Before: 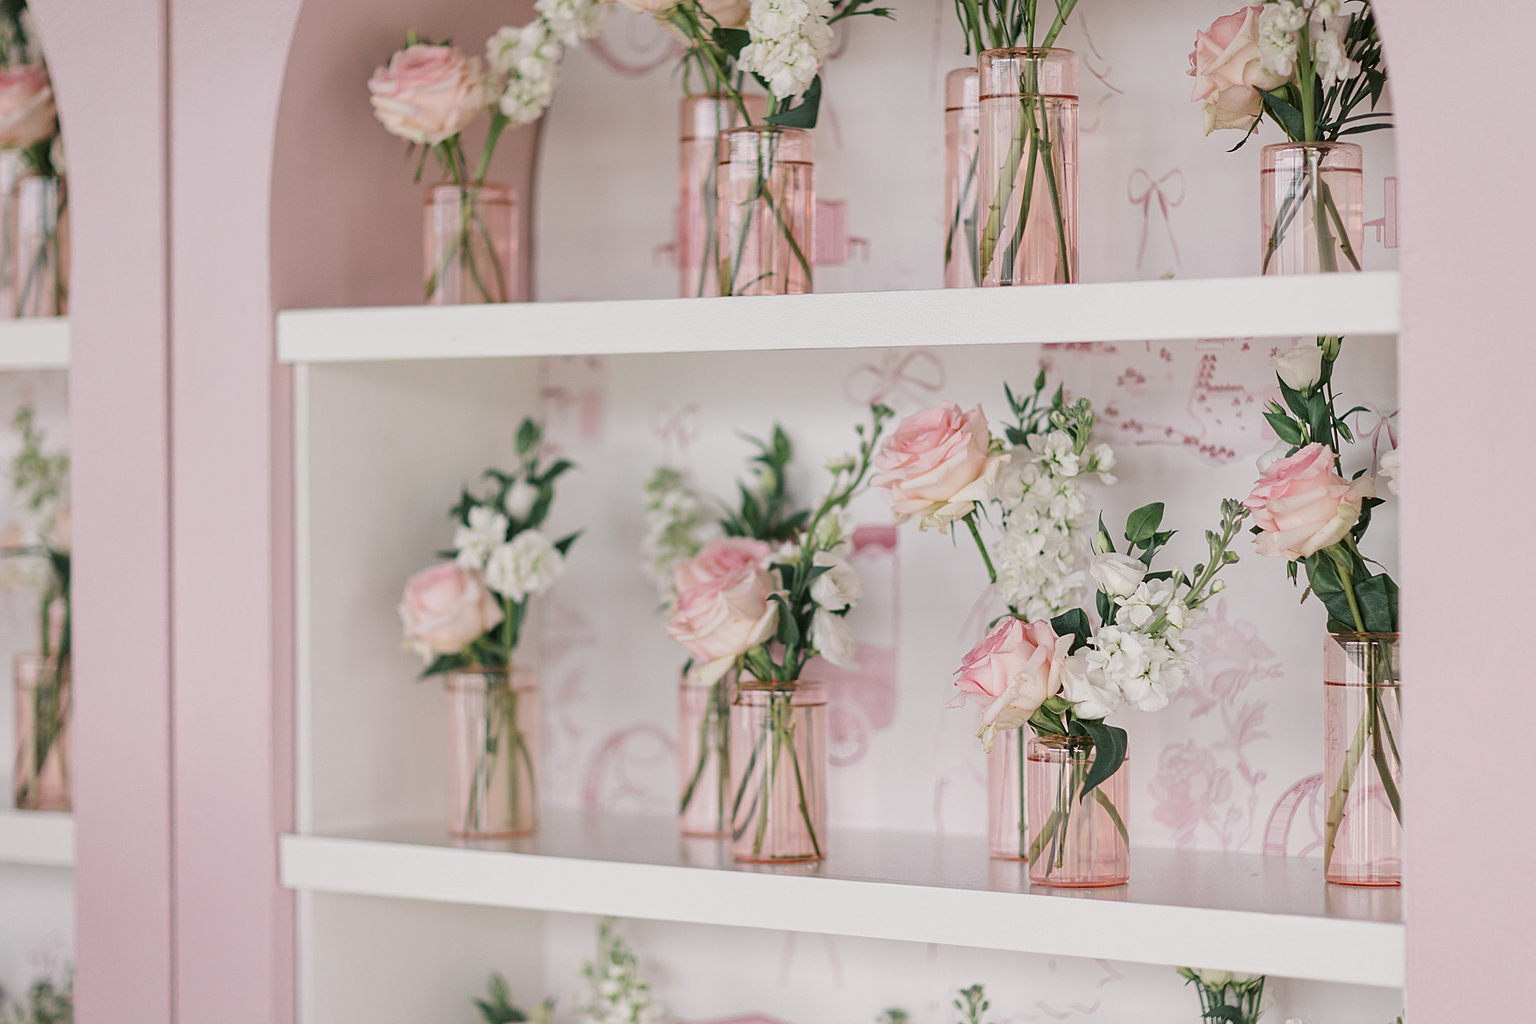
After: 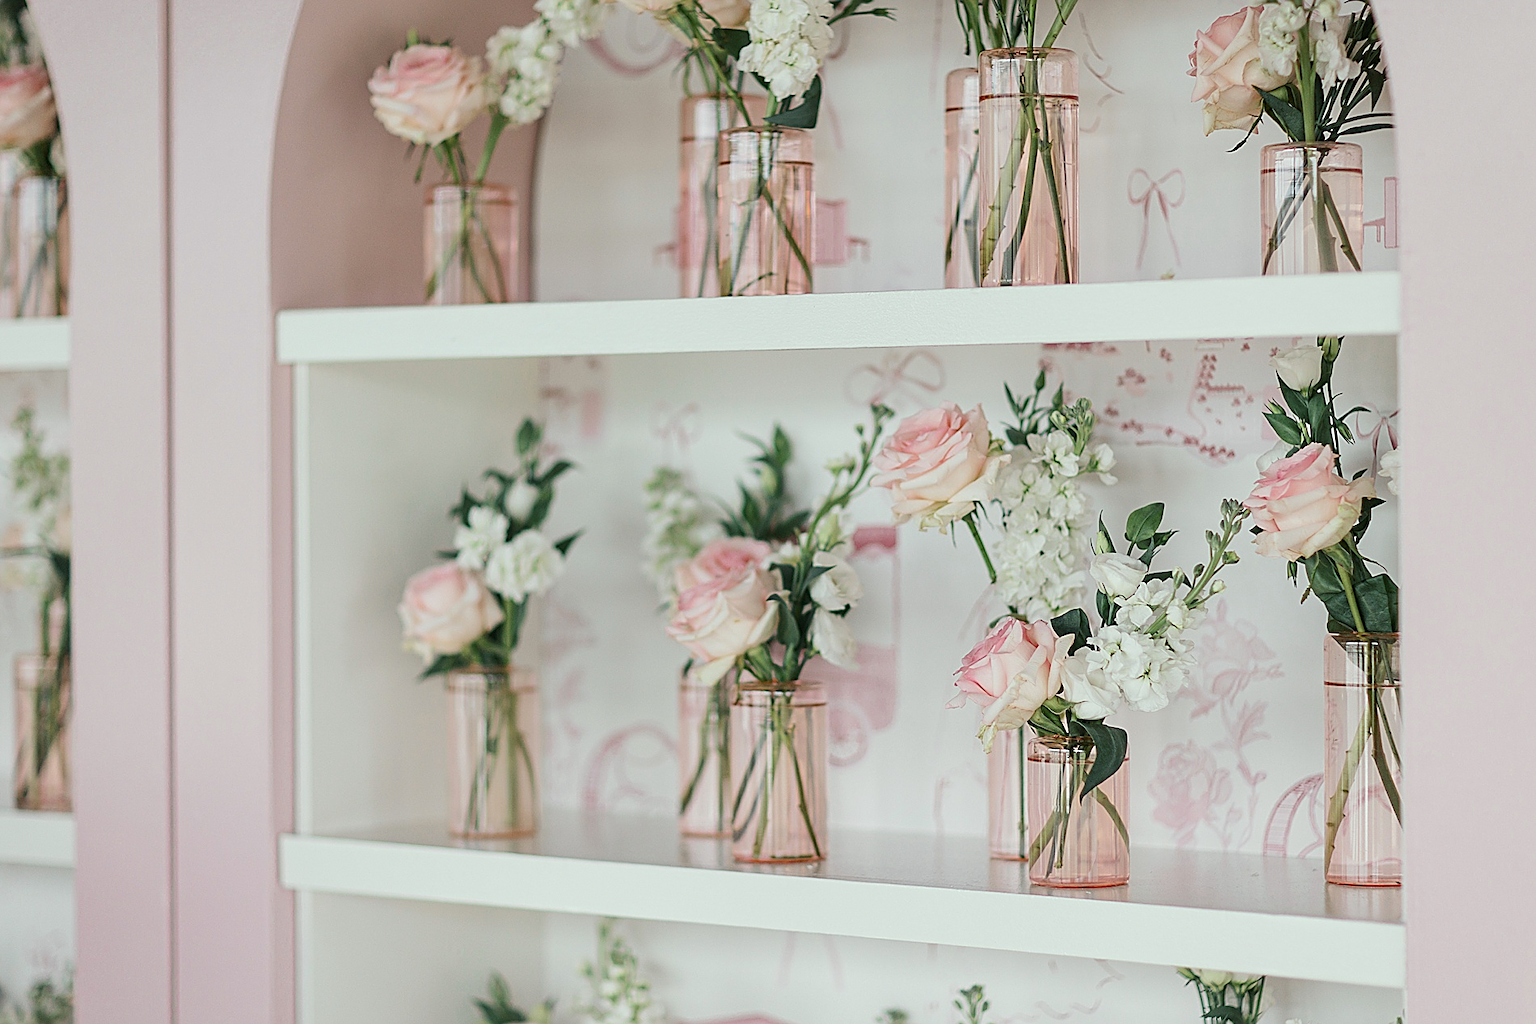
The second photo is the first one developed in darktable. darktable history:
contrast brightness saturation: contrast 0.097, brightness 0.014, saturation 0.025
color correction: highlights a* -6.7, highlights b* 0.764
sharpen: on, module defaults
